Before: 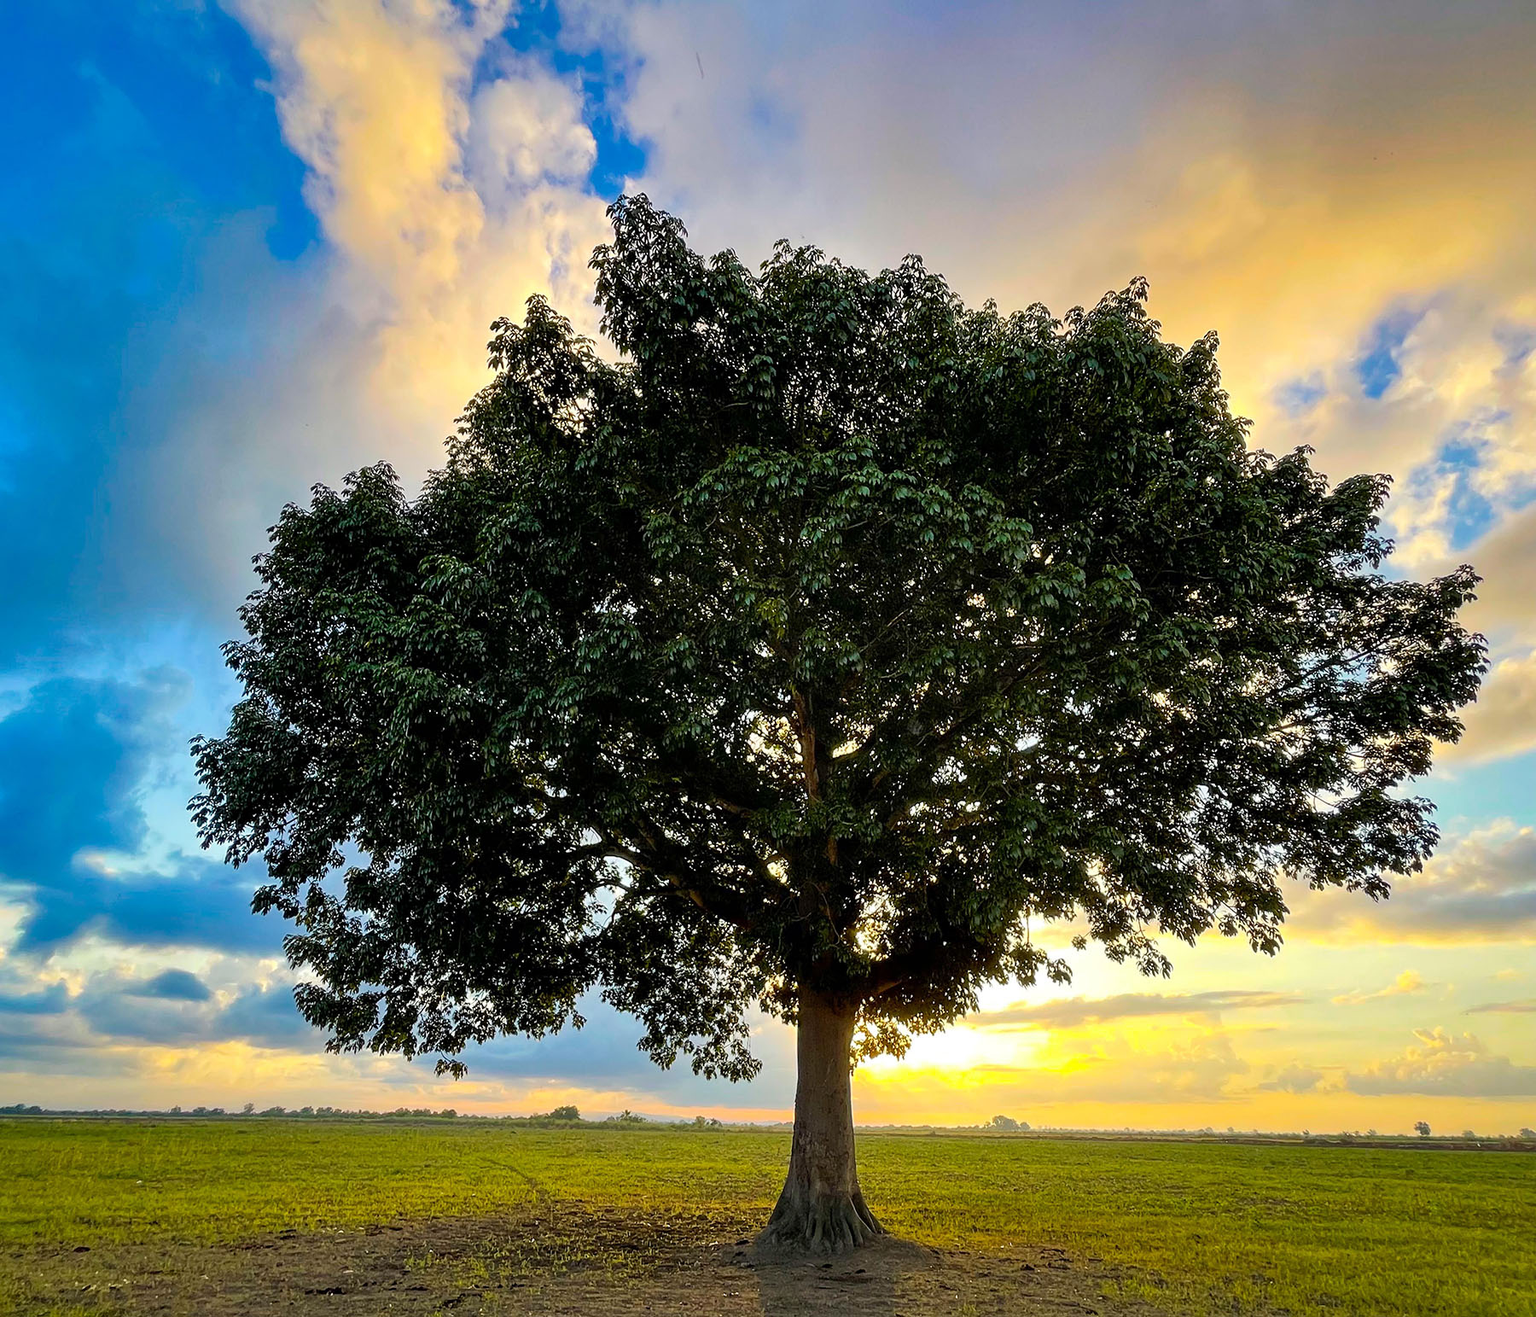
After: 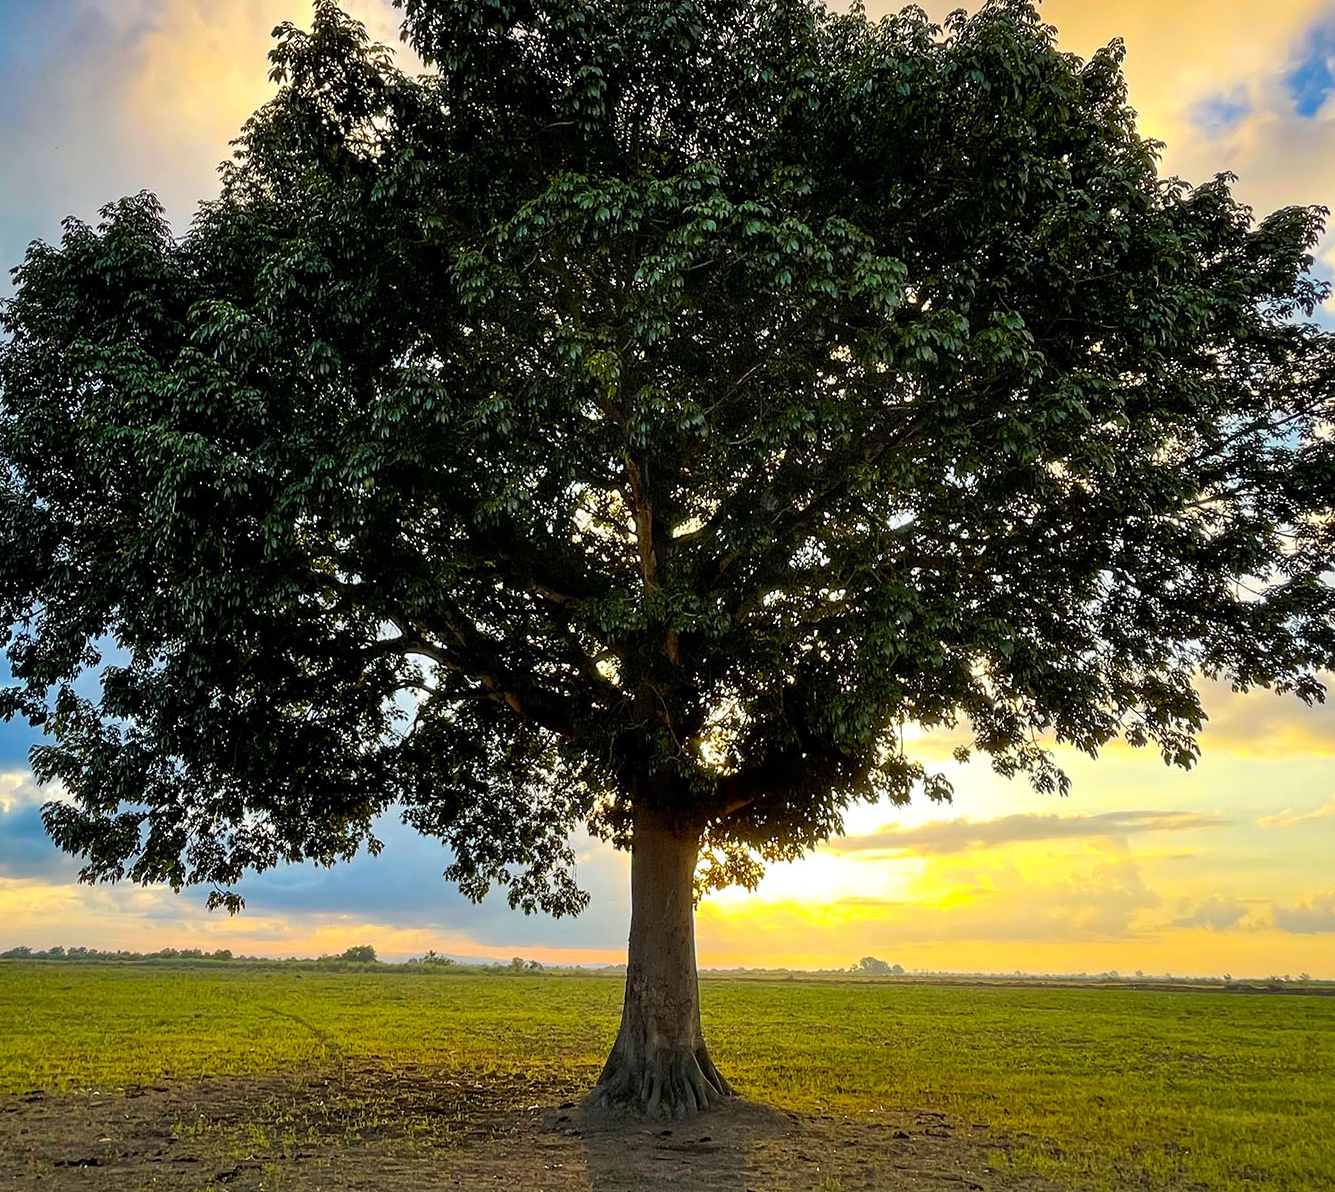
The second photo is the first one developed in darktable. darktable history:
crop: left 16.859%, top 22.697%, right 8.963%
